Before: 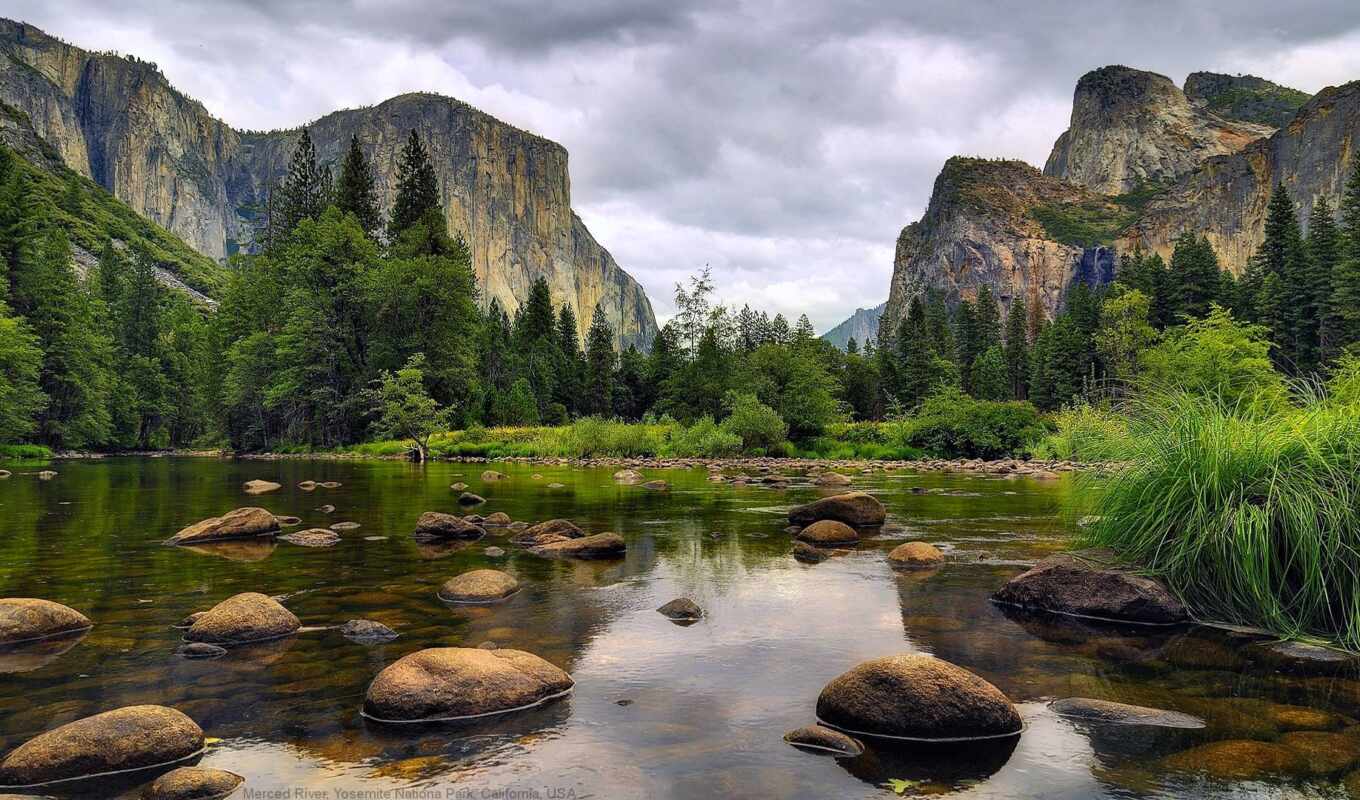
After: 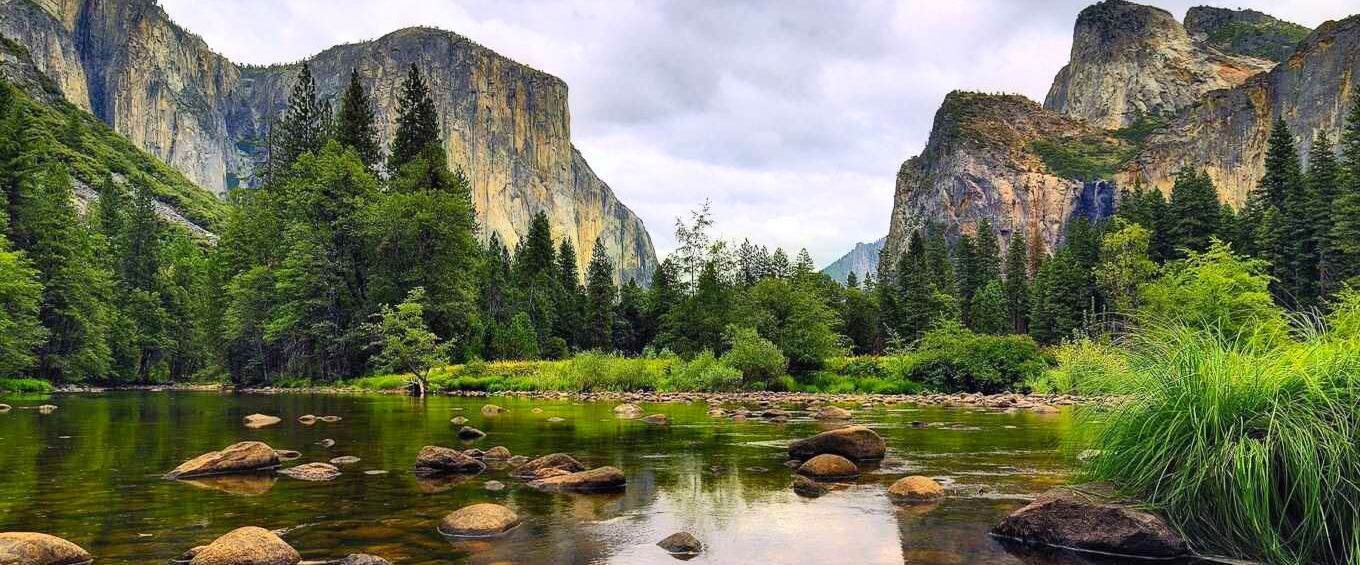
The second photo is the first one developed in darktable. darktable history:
crop and rotate: top 8.293%, bottom 20.996%
contrast brightness saturation: contrast 0.2, brightness 0.16, saturation 0.22
